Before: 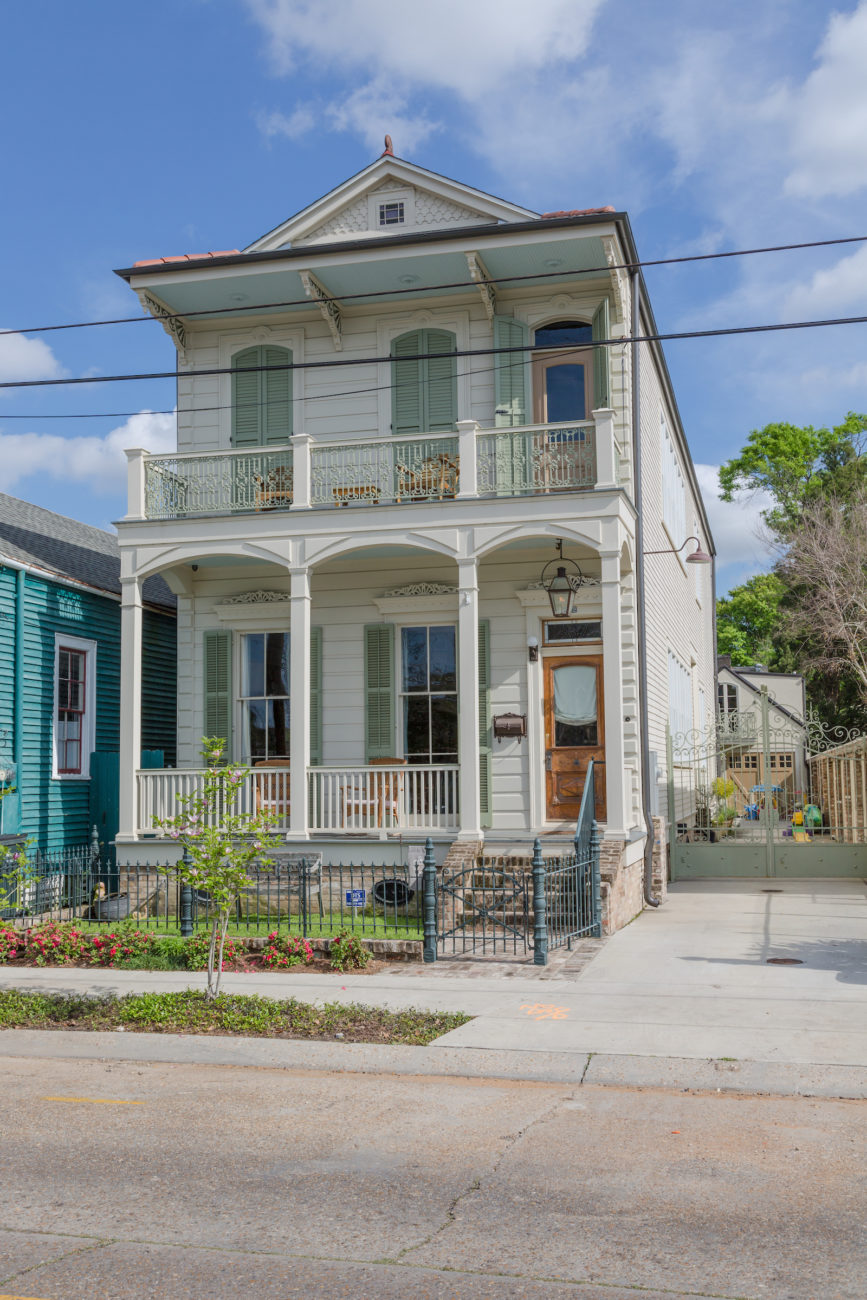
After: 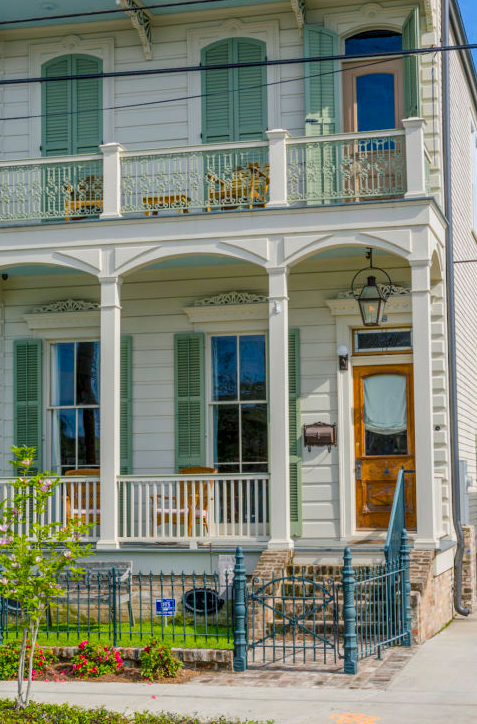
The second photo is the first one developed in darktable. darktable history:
local contrast: on, module defaults
crop and rotate: left 22.079%, top 22.427%, right 22.851%, bottom 21.825%
color balance rgb: shadows lift › chroma 5.072%, shadows lift › hue 237.42°, power › chroma 0.252%, power › hue 62.24°, linear chroma grading › global chroma 15.437%, perceptual saturation grading › global saturation 49.41%
